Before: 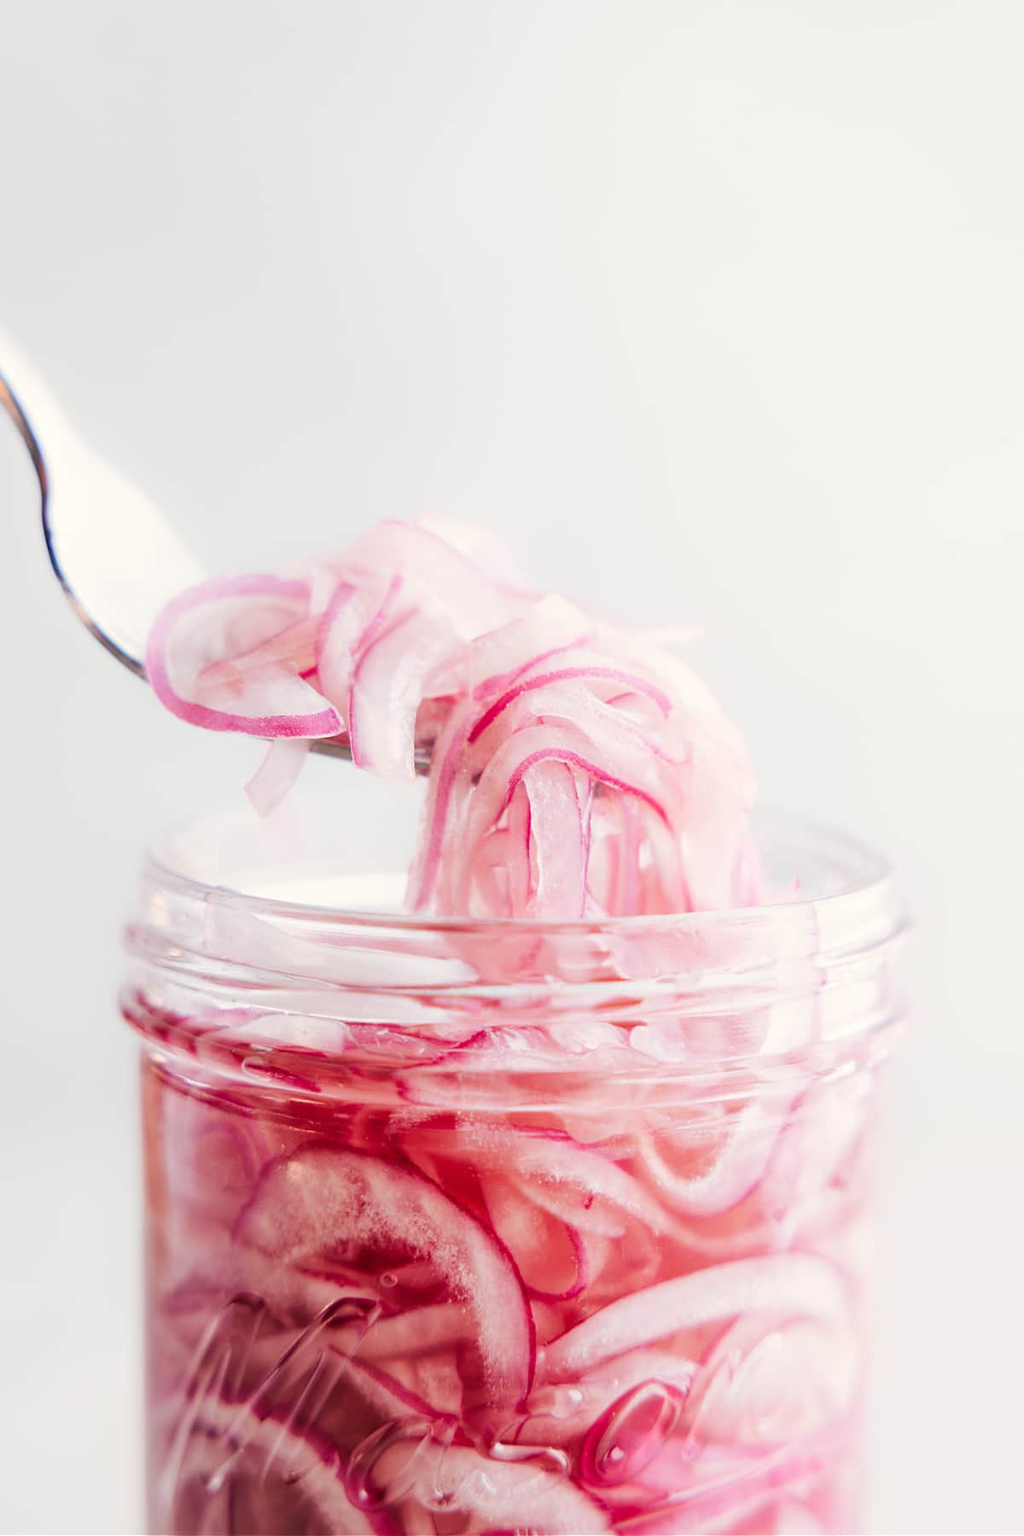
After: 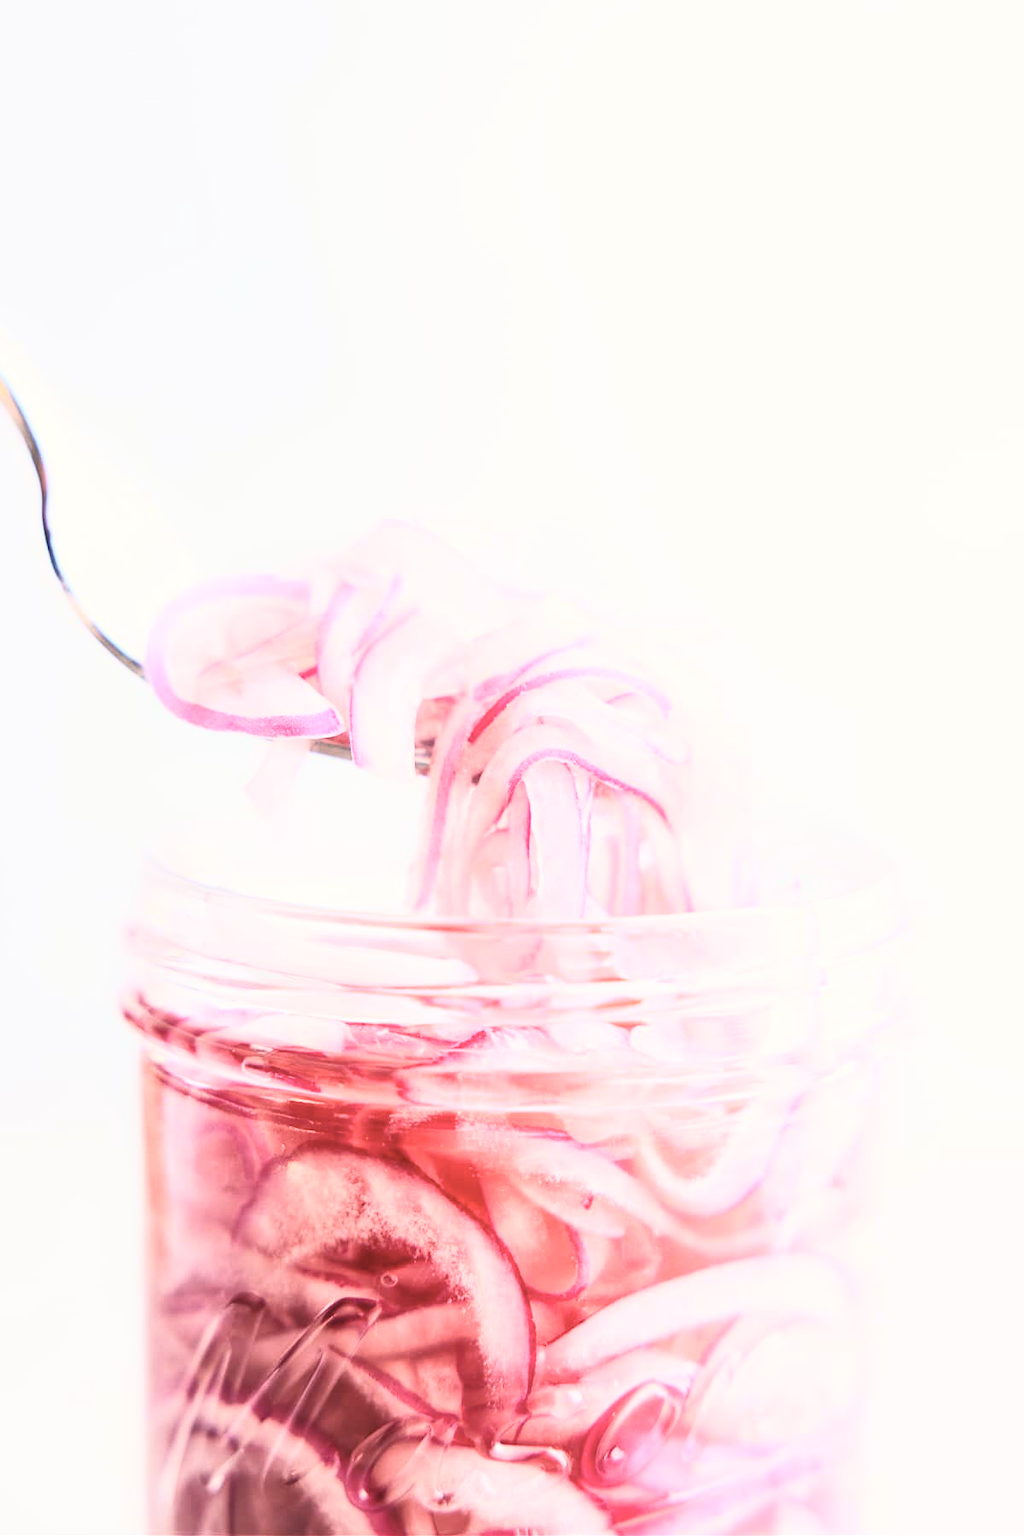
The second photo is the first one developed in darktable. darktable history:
contrast brightness saturation: contrast 0.383, brightness 0.54
